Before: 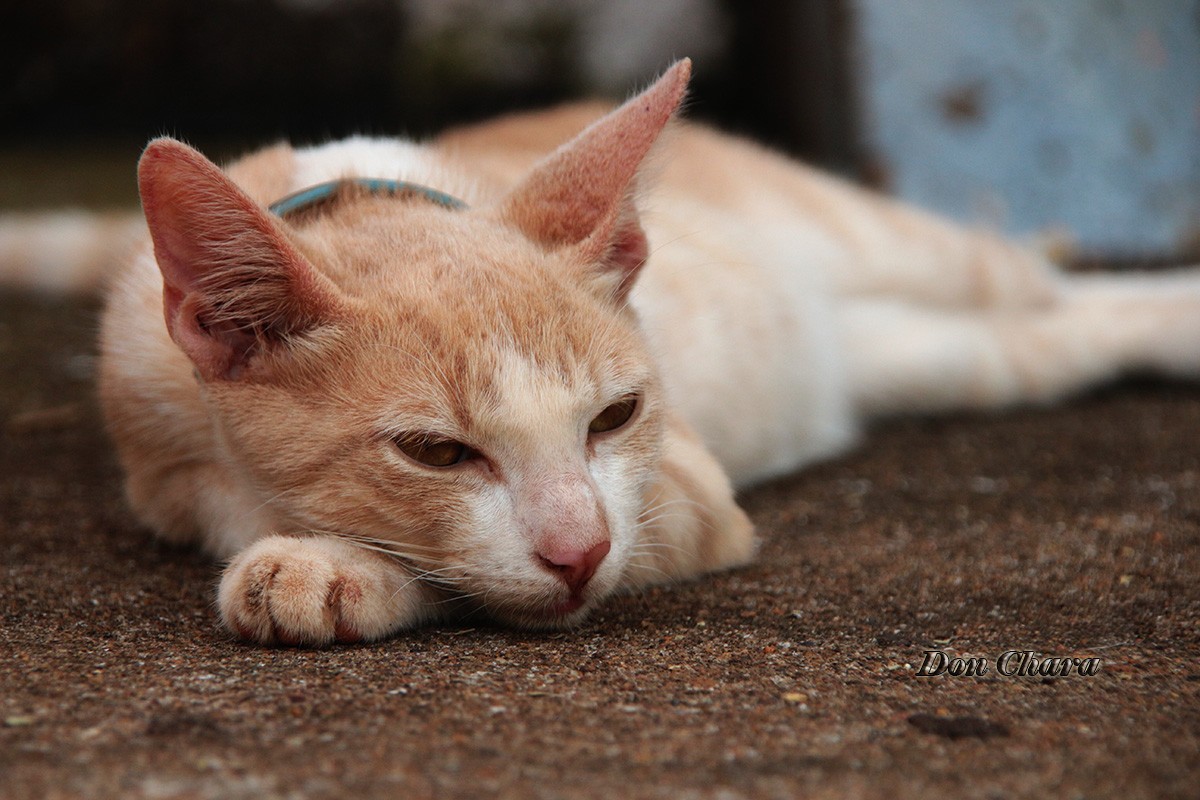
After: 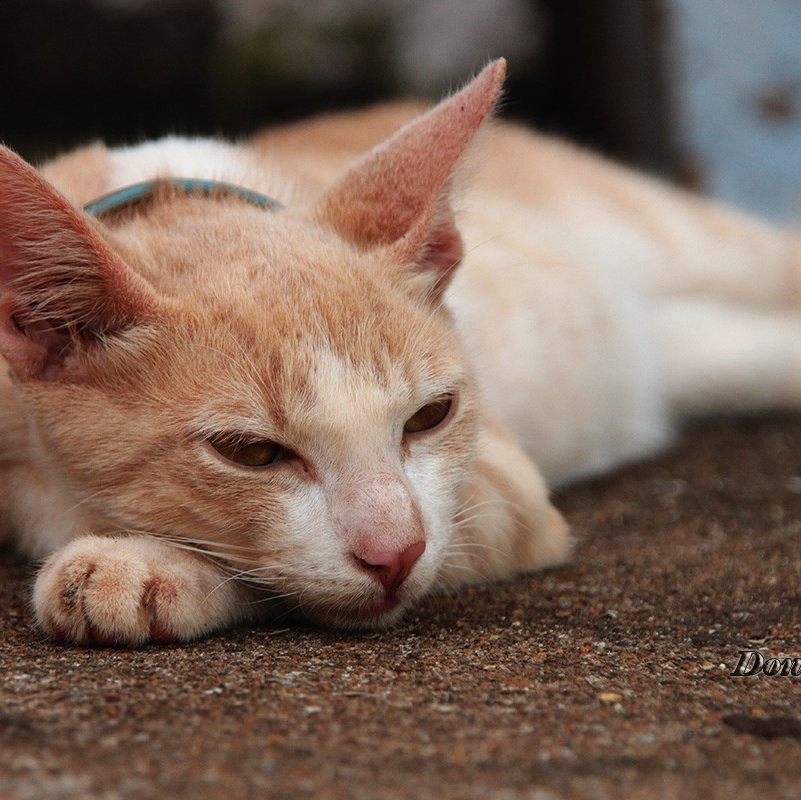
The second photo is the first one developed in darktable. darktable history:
crop: left 15.419%, right 17.764%
